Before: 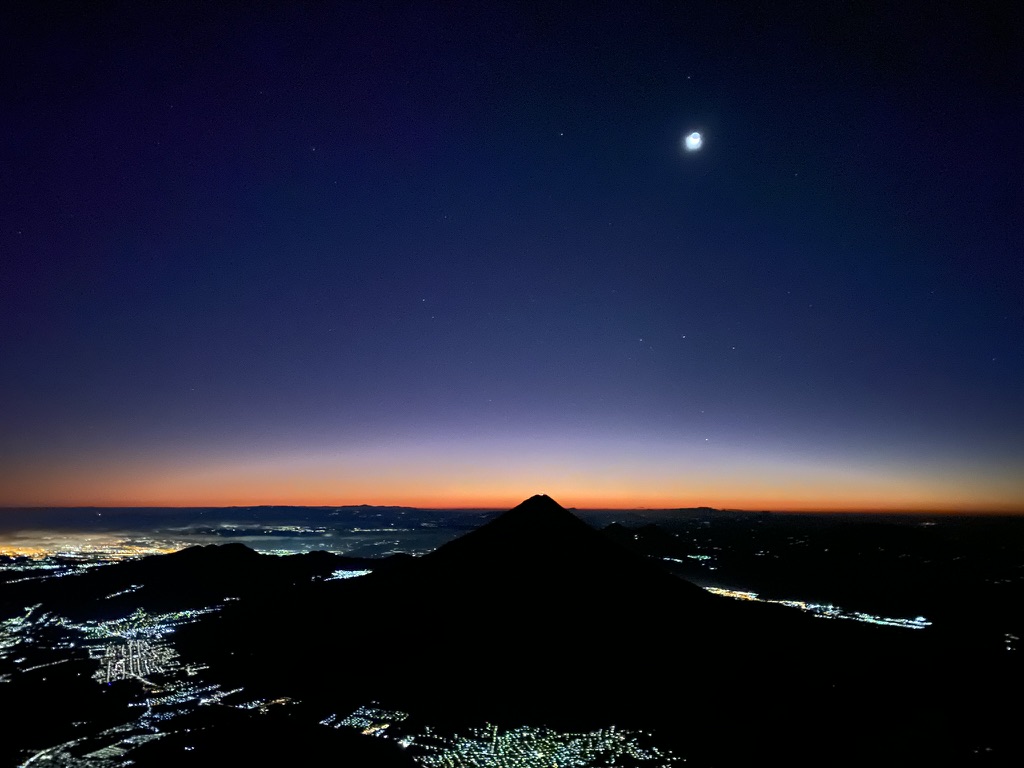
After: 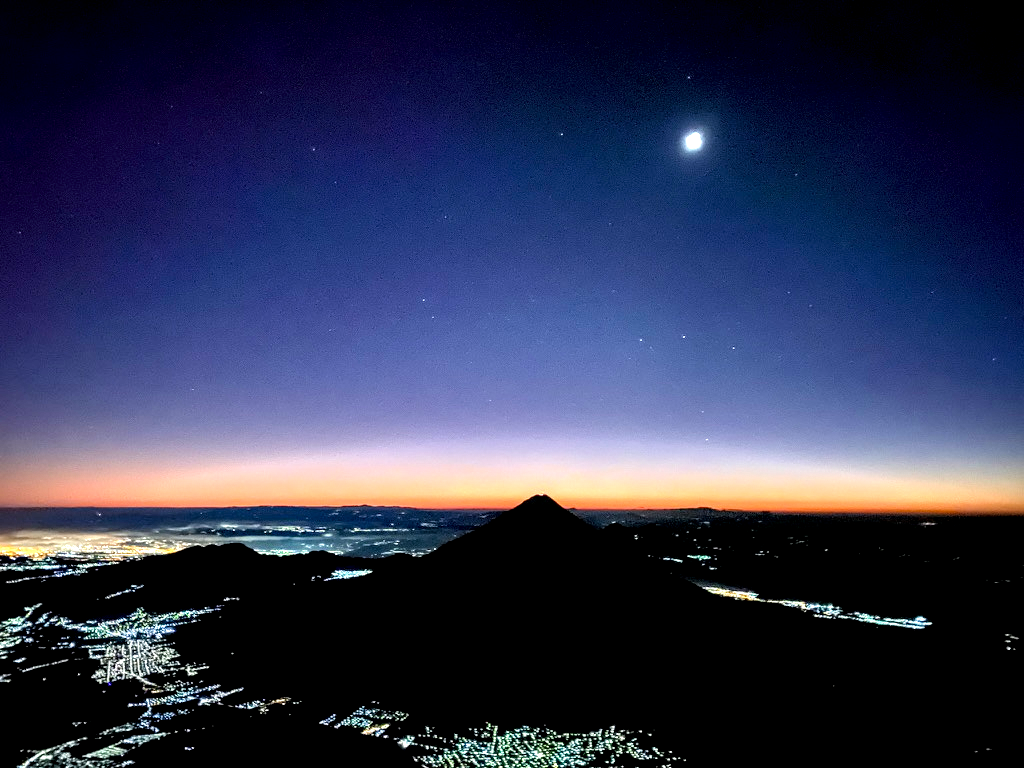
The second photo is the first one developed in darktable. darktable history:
tone equalizer: -7 EV 0.15 EV, -6 EV 0.6 EV, -5 EV 1.15 EV, -4 EV 1.33 EV, -3 EV 1.15 EV, -2 EV 0.6 EV, -1 EV 0.15 EV, mask exposure compensation -0.5 EV
local contrast: highlights 80%, shadows 57%, detail 175%, midtone range 0.602
